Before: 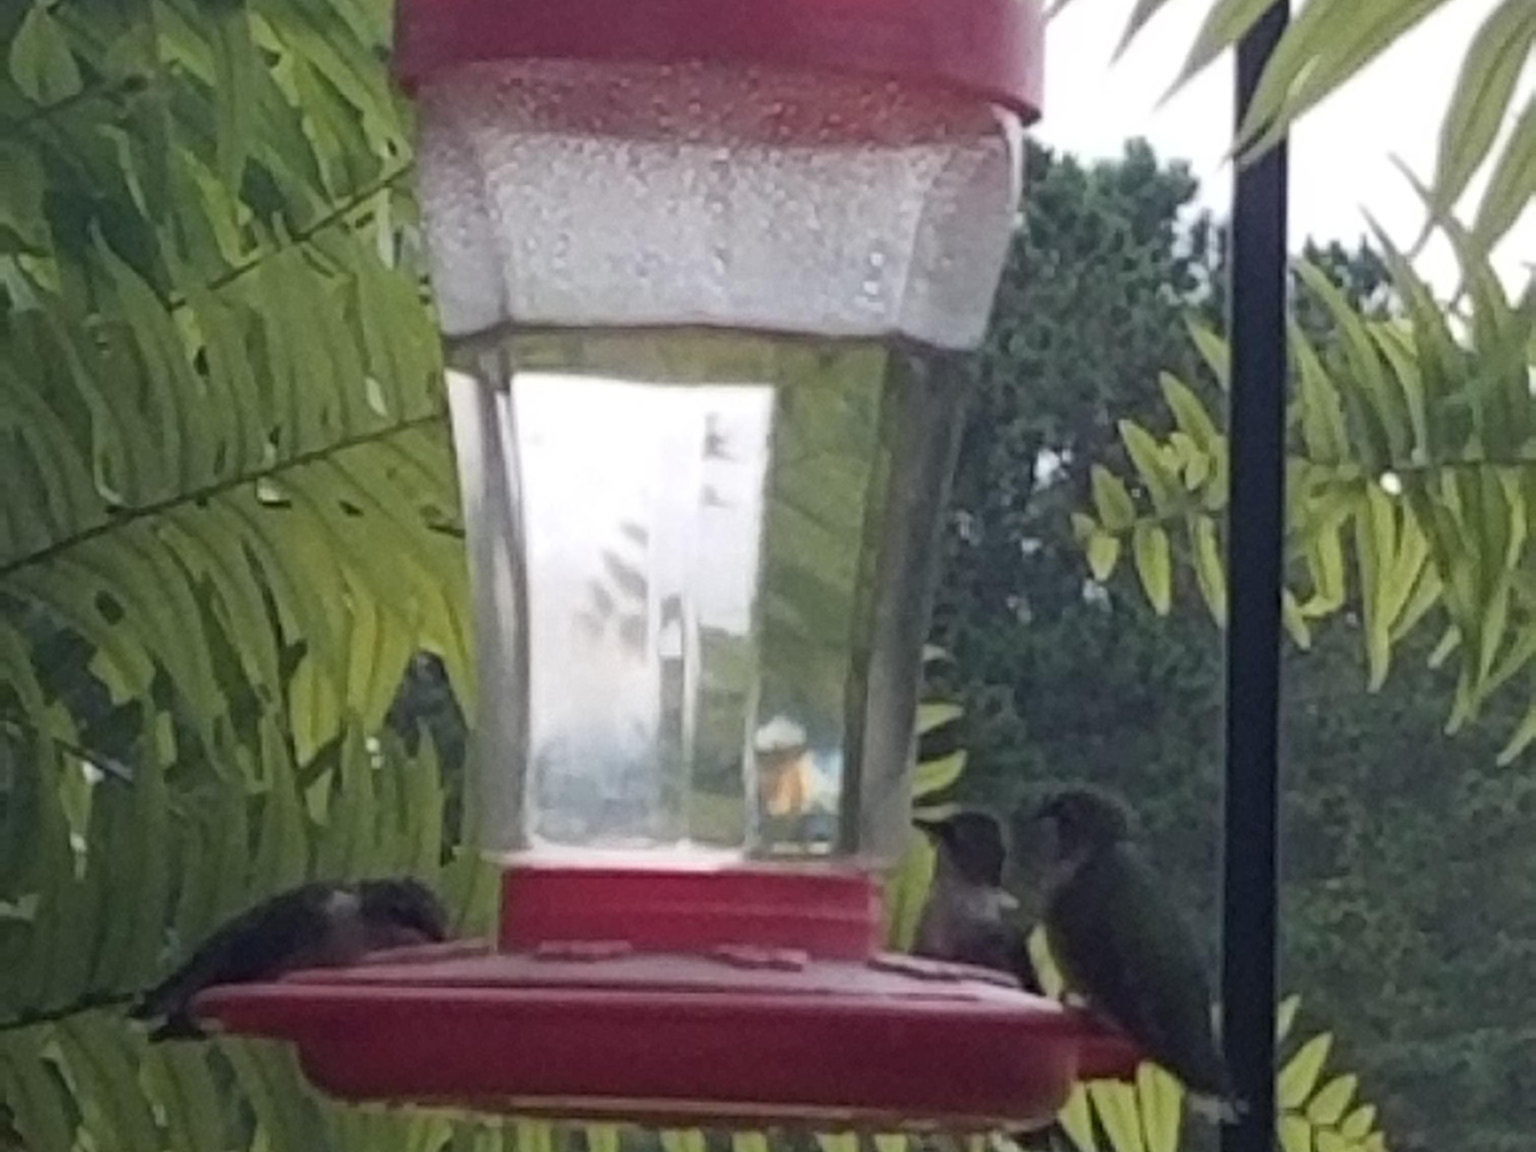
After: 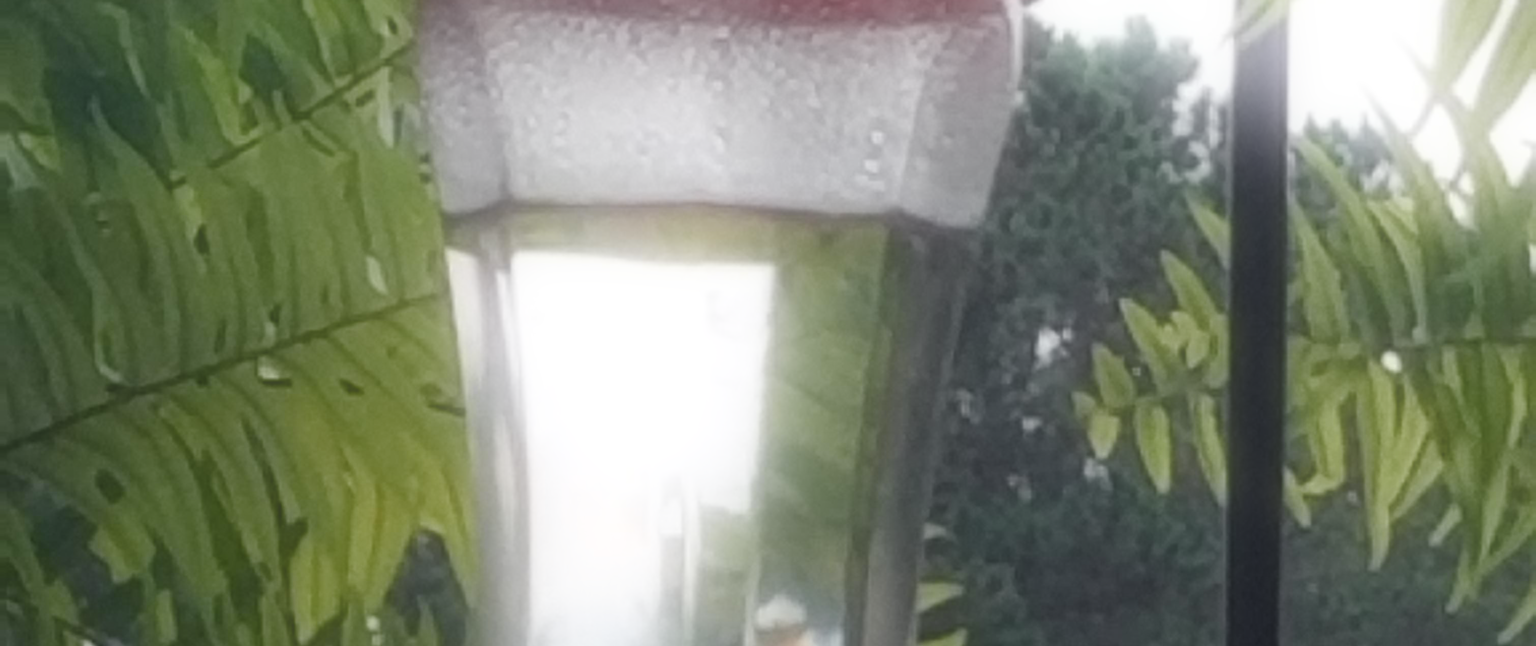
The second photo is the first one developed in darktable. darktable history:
contrast brightness saturation: saturation -0.05
bloom: on, module defaults
color balance rgb: perceptual saturation grading › global saturation 20%, perceptual saturation grading › highlights -50%, perceptual saturation grading › shadows 30%
color zones: curves: ch1 [(0.25, 0.61) (0.75, 0.248)]
crop and rotate: top 10.605%, bottom 33.274%
soften: size 60.24%, saturation 65.46%, brightness 0.506 EV, mix 25.7%
